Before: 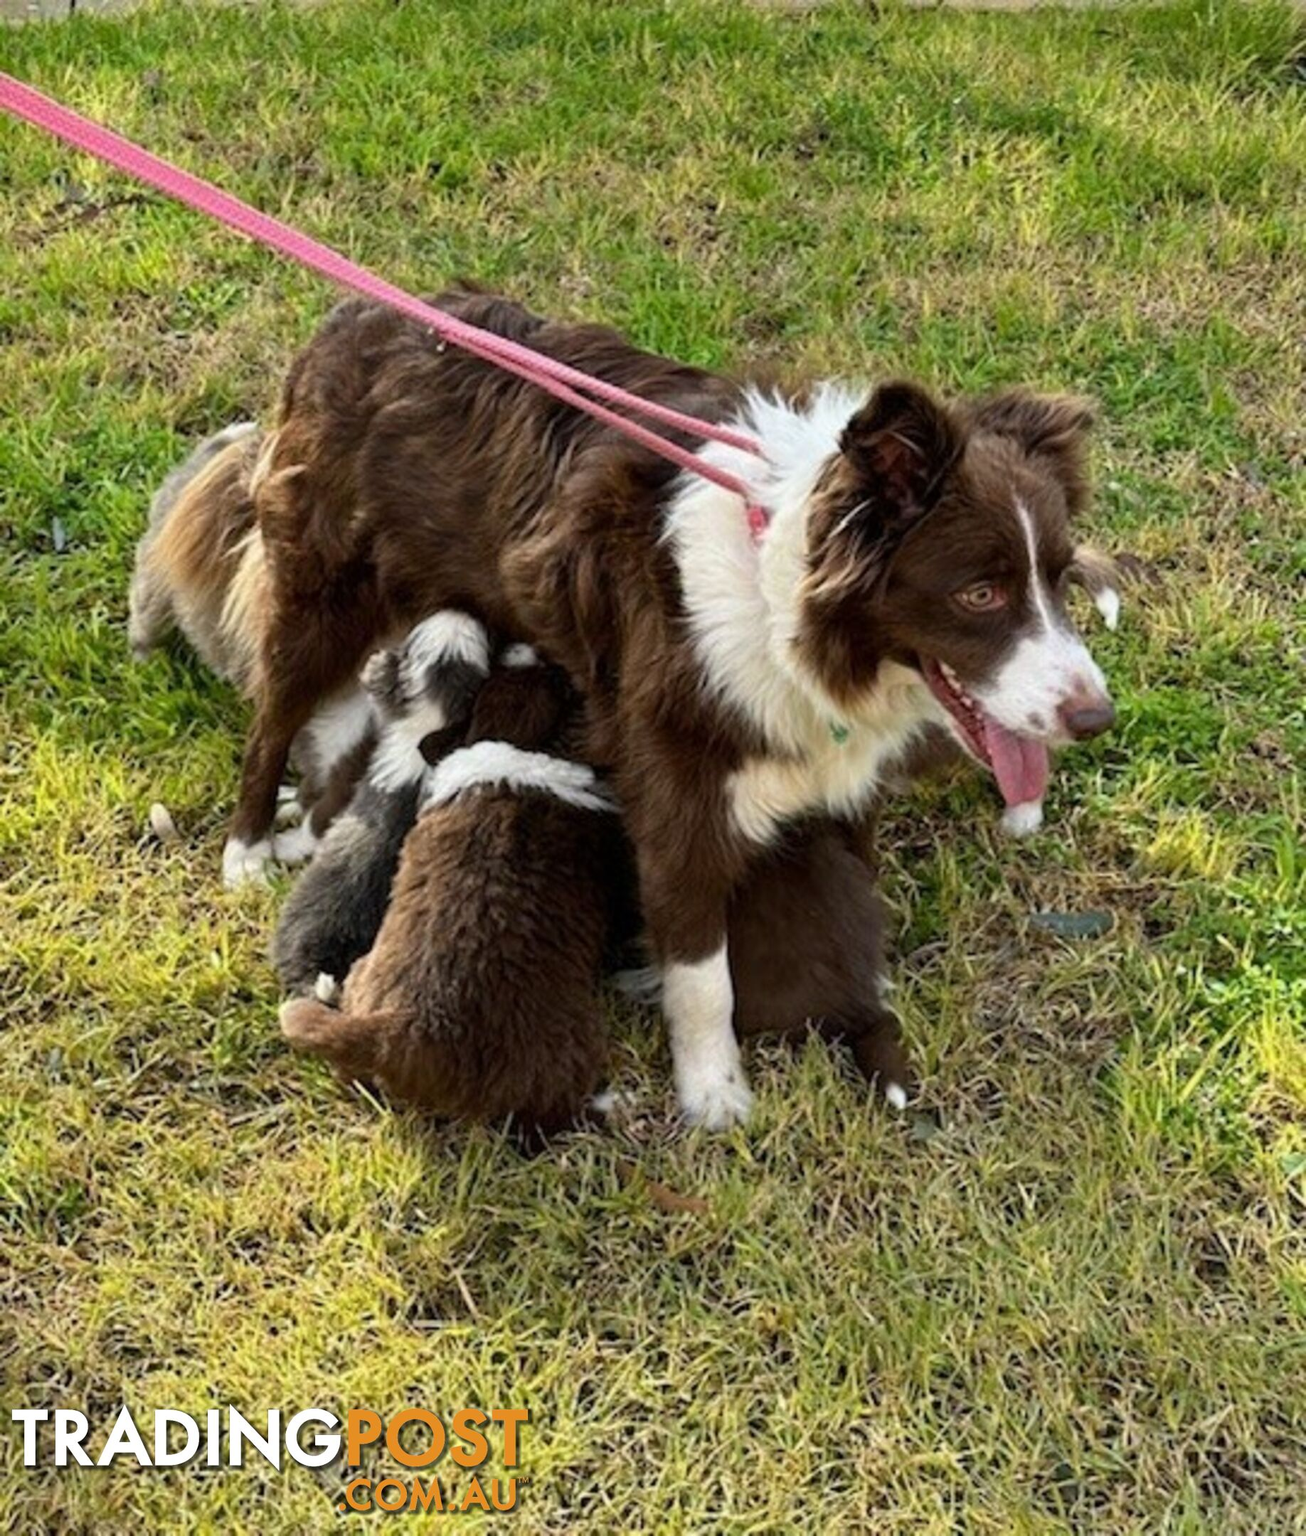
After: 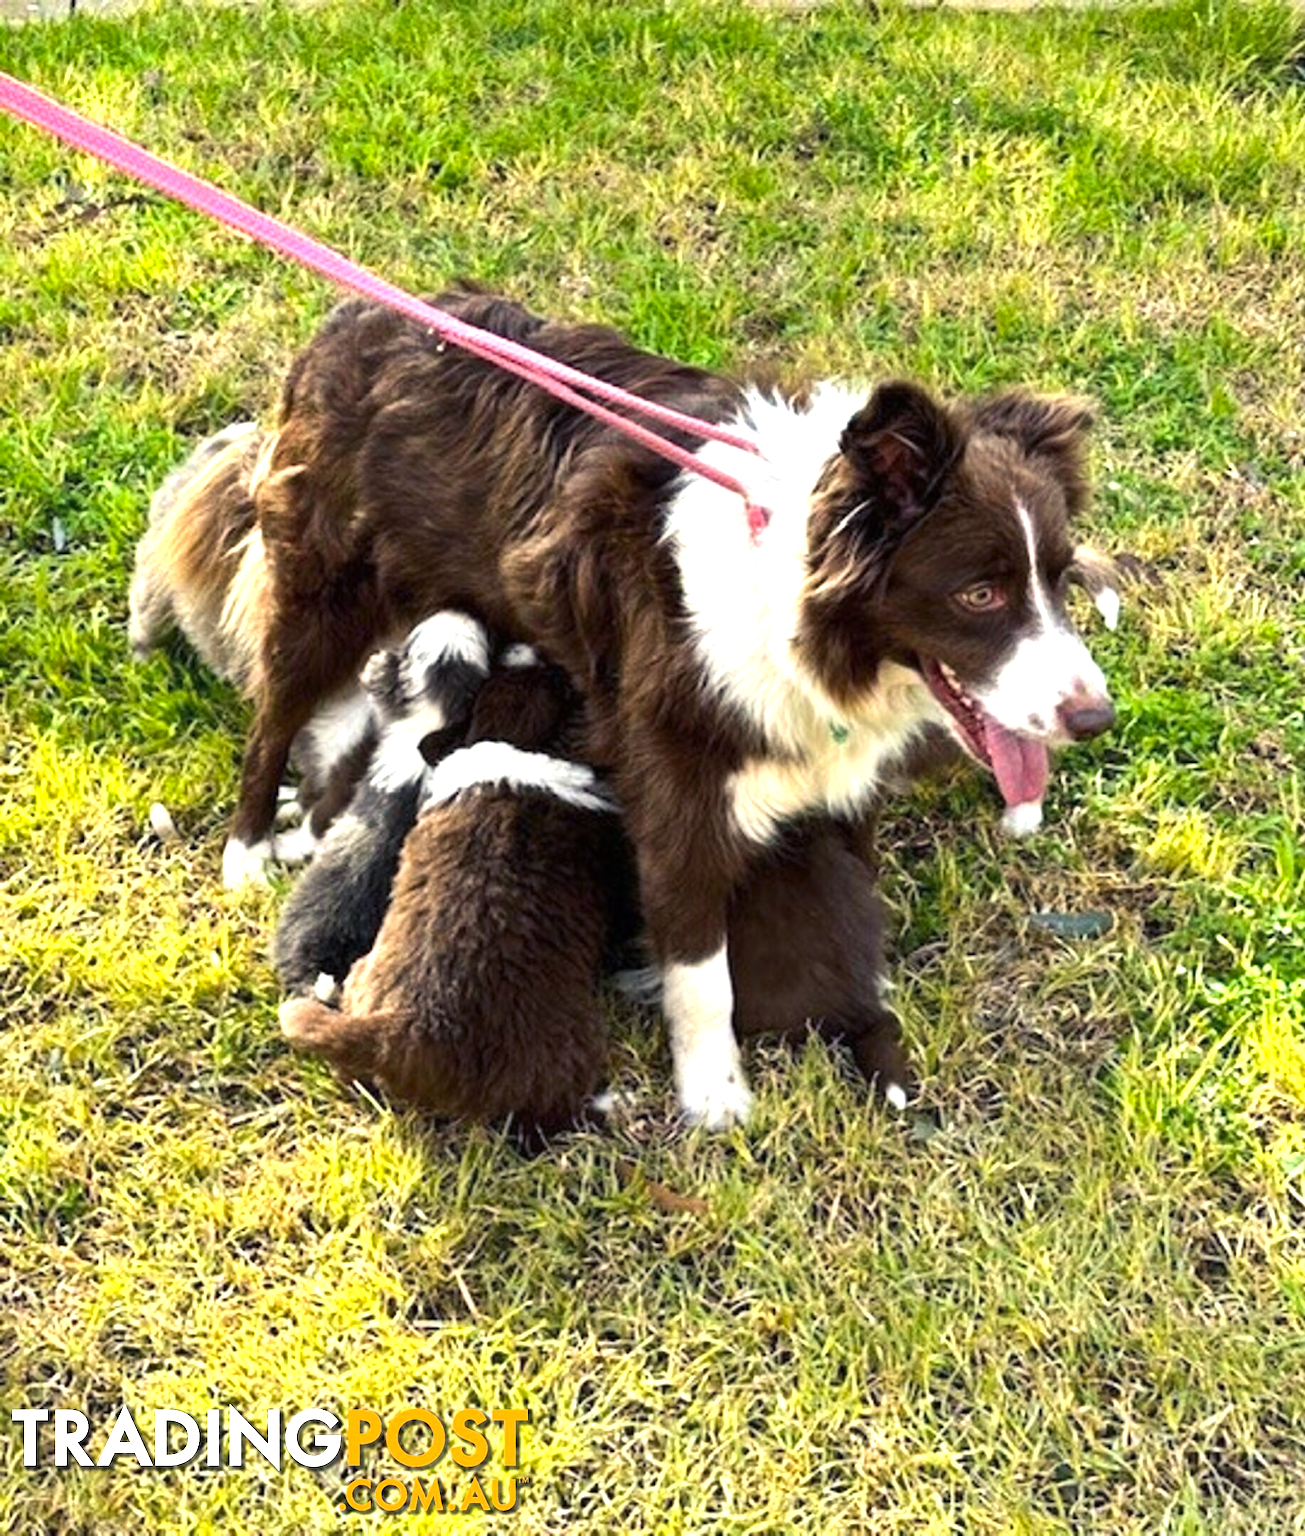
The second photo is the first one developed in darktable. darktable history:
color balance rgb: shadows lift › luminance -21.83%, shadows lift › chroma 6.601%, shadows lift › hue 267.1°, perceptual saturation grading › global saturation 10.433%, perceptual brilliance grading › highlights 10.24%, perceptual brilliance grading › shadows -4.515%
tone equalizer: -7 EV 0.093 EV, edges refinement/feathering 500, mask exposure compensation -1.57 EV, preserve details no
exposure: black level correction 0, exposure 0.69 EV, compensate exposure bias true, compensate highlight preservation false
